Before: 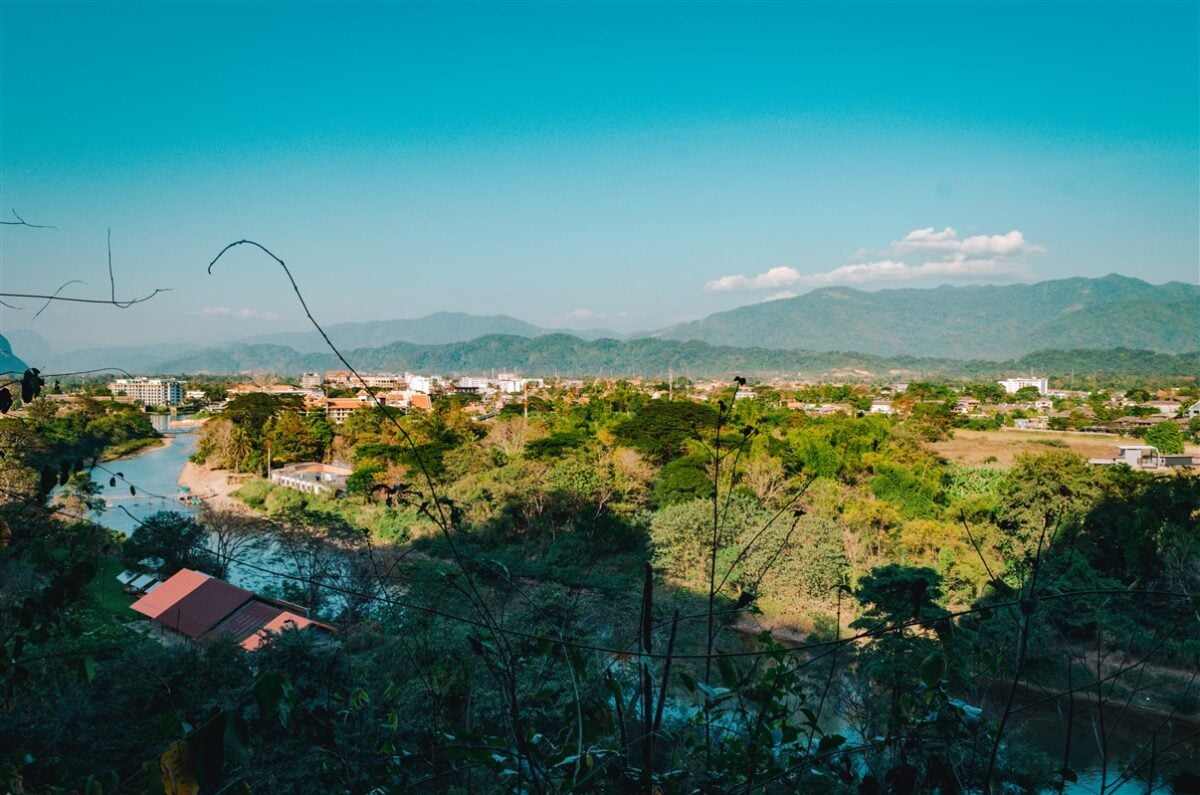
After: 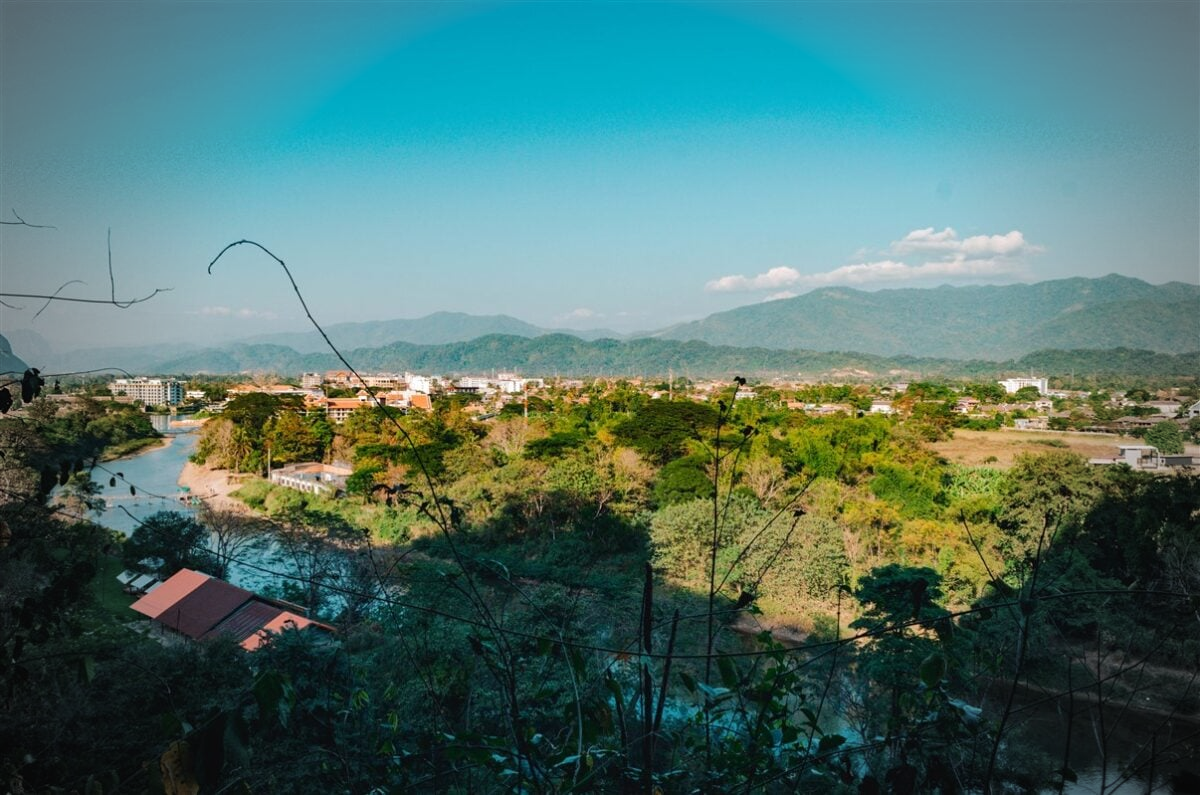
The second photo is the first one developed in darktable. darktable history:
vignetting: fall-off start 67.15%, brightness -0.442, saturation -0.691, width/height ratio 1.011, unbound false
tone equalizer: on, module defaults
